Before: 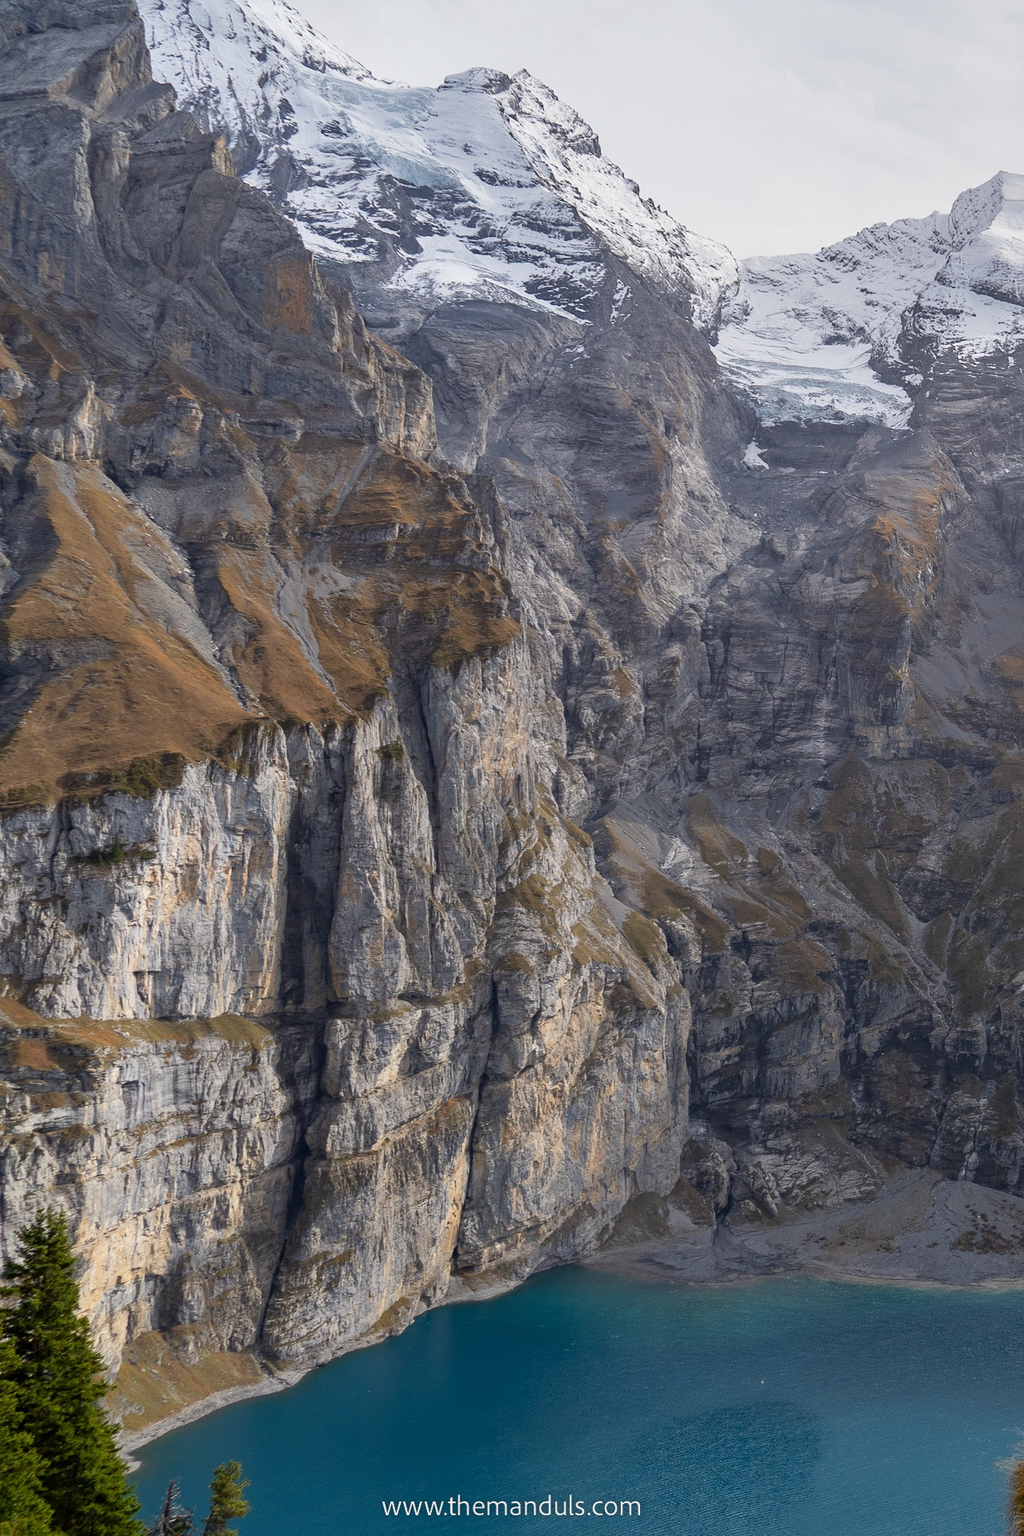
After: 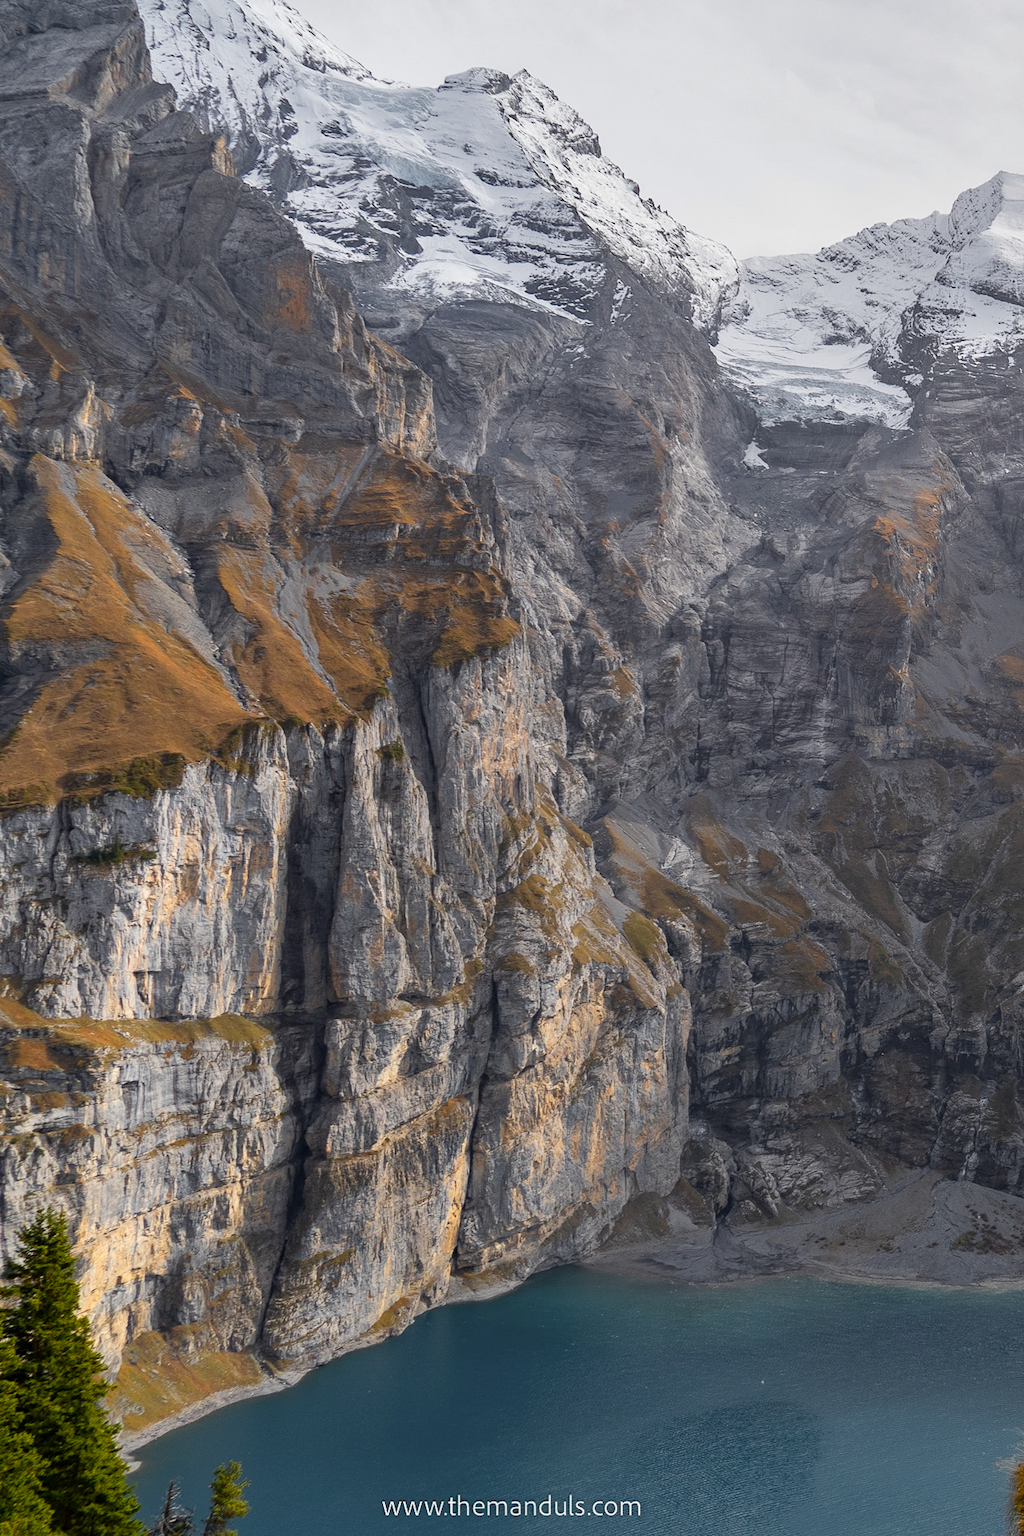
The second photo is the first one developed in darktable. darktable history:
tone equalizer: edges refinement/feathering 500, mask exposure compensation -1.57 EV, preserve details no
color zones: curves: ch0 [(0, 0.511) (0.143, 0.531) (0.286, 0.56) (0.429, 0.5) (0.571, 0.5) (0.714, 0.5) (0.857, 0.5) (1, 0.5)]; ch1 [(0, 0.525) (0.143, 0.705) (0.286, 0.715) (0.429, 0.35) (0.571, 0.35) (0.714, 0.35) (0.857, 0.4) (1, 0.4)]; ch2 [(0, 0.572) (0.143, 0.512) (0.286, 0.473) (0.429, 0.45) (0.571, 0.5) (0.714, 0.5) (0.857, 0.518) (1, 0.518)]
